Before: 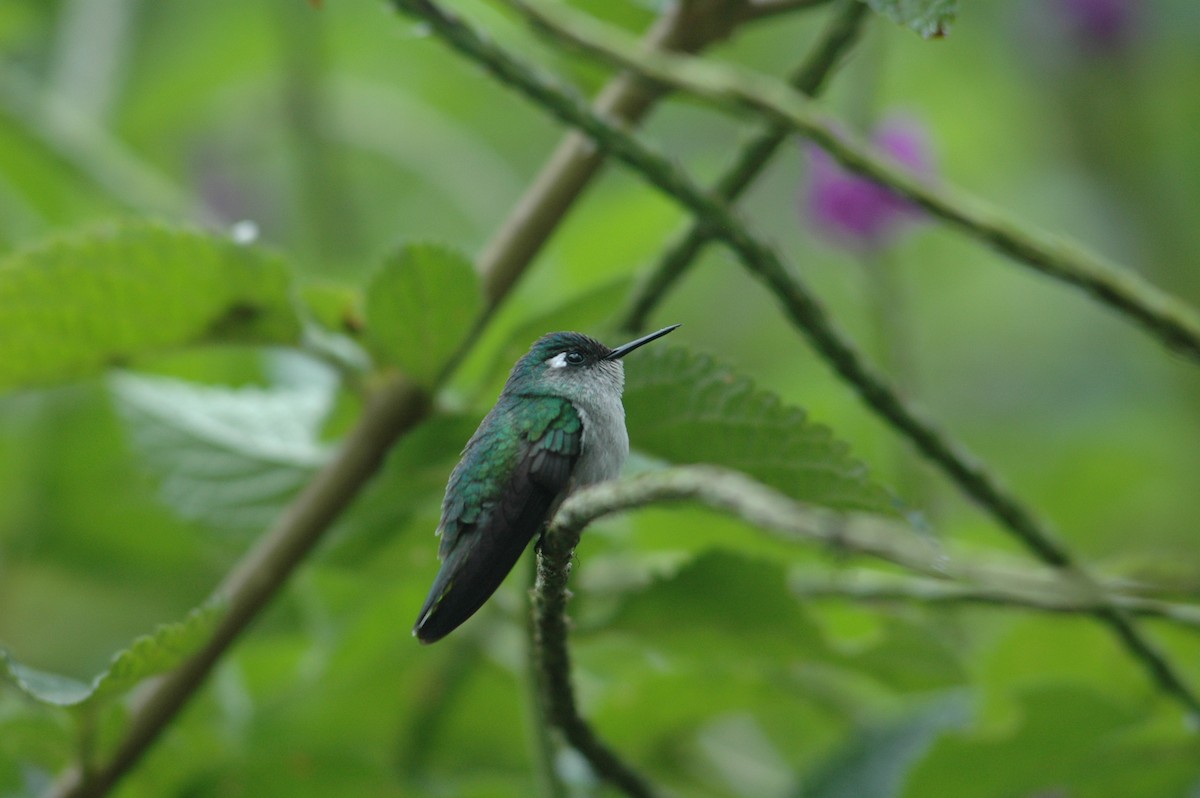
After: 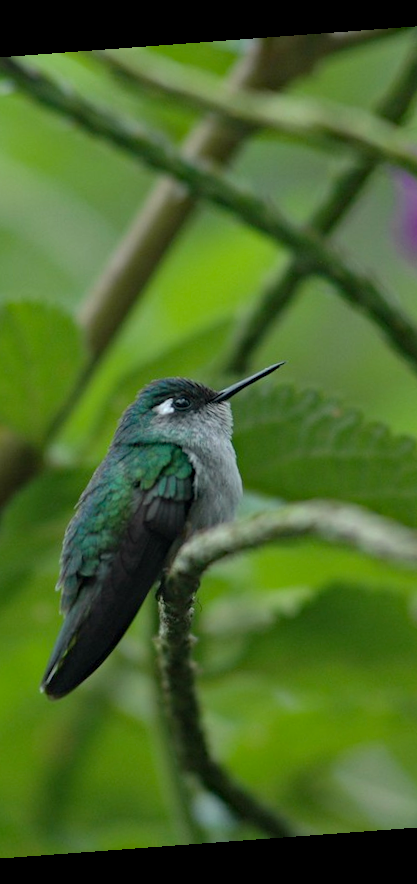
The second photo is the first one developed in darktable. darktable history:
crop: left 33.36%, right 33.36%
rotate and perspective: rotation -4.25°, automatic cropping off
haze removal: strength 0.29, distance 0.25, compatibility mode true, adaptive false
